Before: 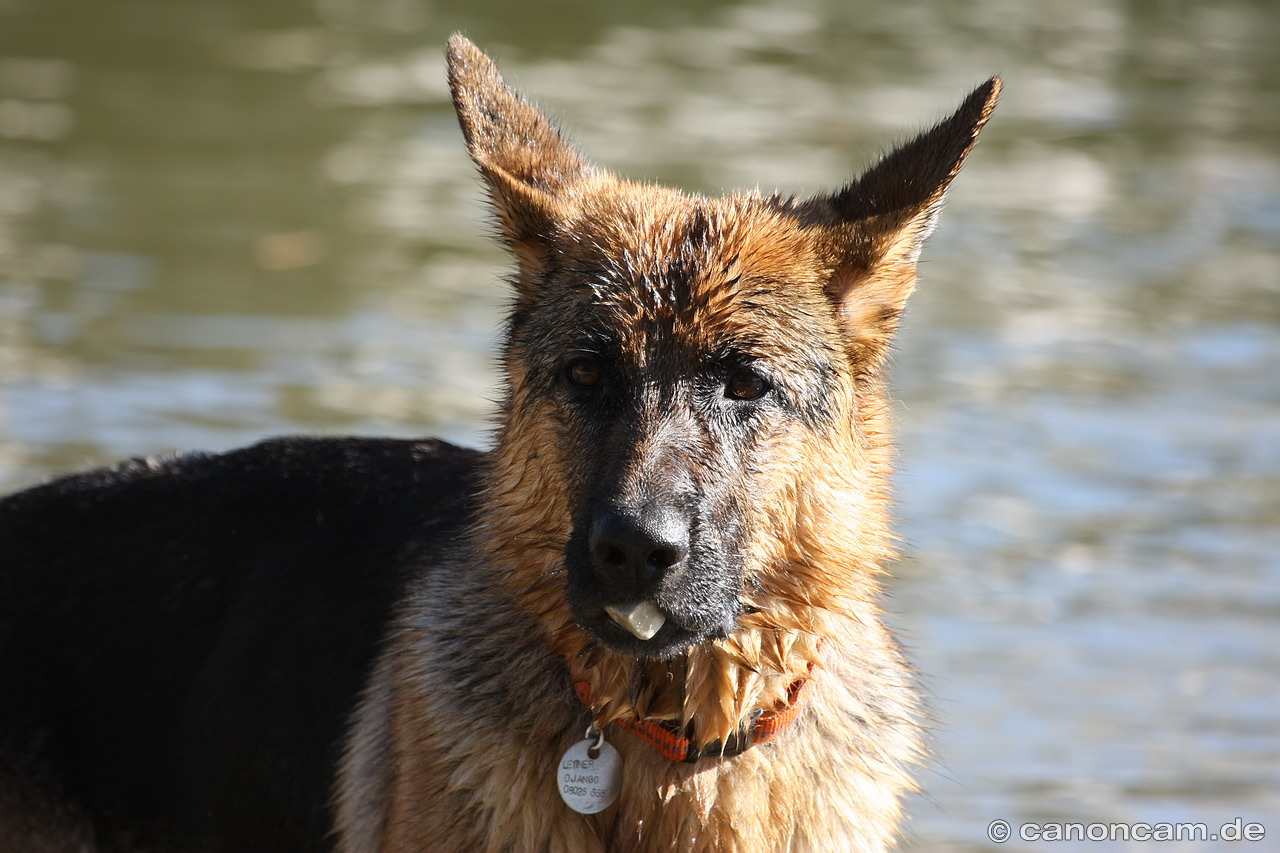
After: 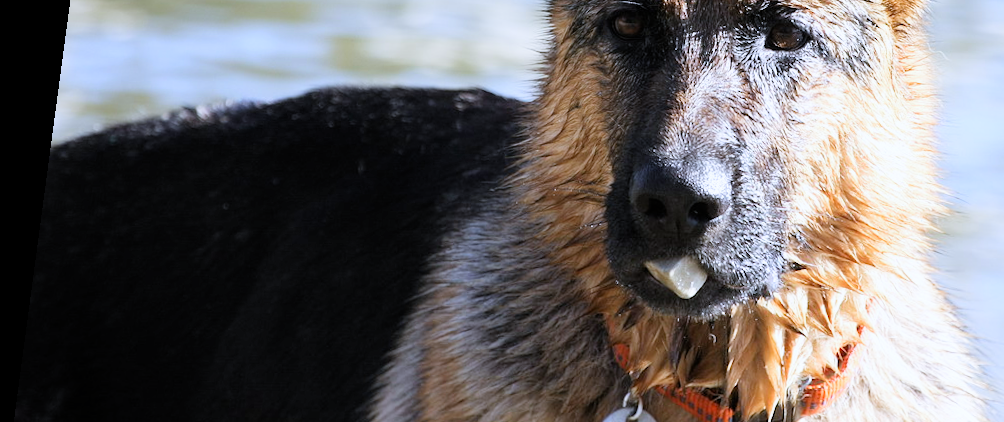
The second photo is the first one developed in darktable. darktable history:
exposure: black level correction 0, exposure 1.1 EV, compensate exposure bias true, compensate highlight preservation false
crop: top 36.498%, right 27.964%, bottom 14.995%
filmic rgb: middle gray luminance 18.42%, black relative exposure -9 EV, white relative exposure 3.75 EV, threshold 6 EV, target black luminance 0%, hardness 4.85, latitude 67.35%, contrast 0.955, highlights saturation mix 20%, shadows ↔ highlights balance 21.36%, add noise in highlights 0, preserve chrominance luminance Y, color science v3 (2019), use custom middle-gray values true, iterations of high-quality reconstruction 0, contrast in highlights soft, enable highlight reconstruction true
white balance: red 0.948, green 1.02, blue 1.176
rotate and perspective: rotation 0.128°, lens shift (vertical) -0.181, lens shift (horizontal) -0.044, shear 0.001, automatic cropping off
